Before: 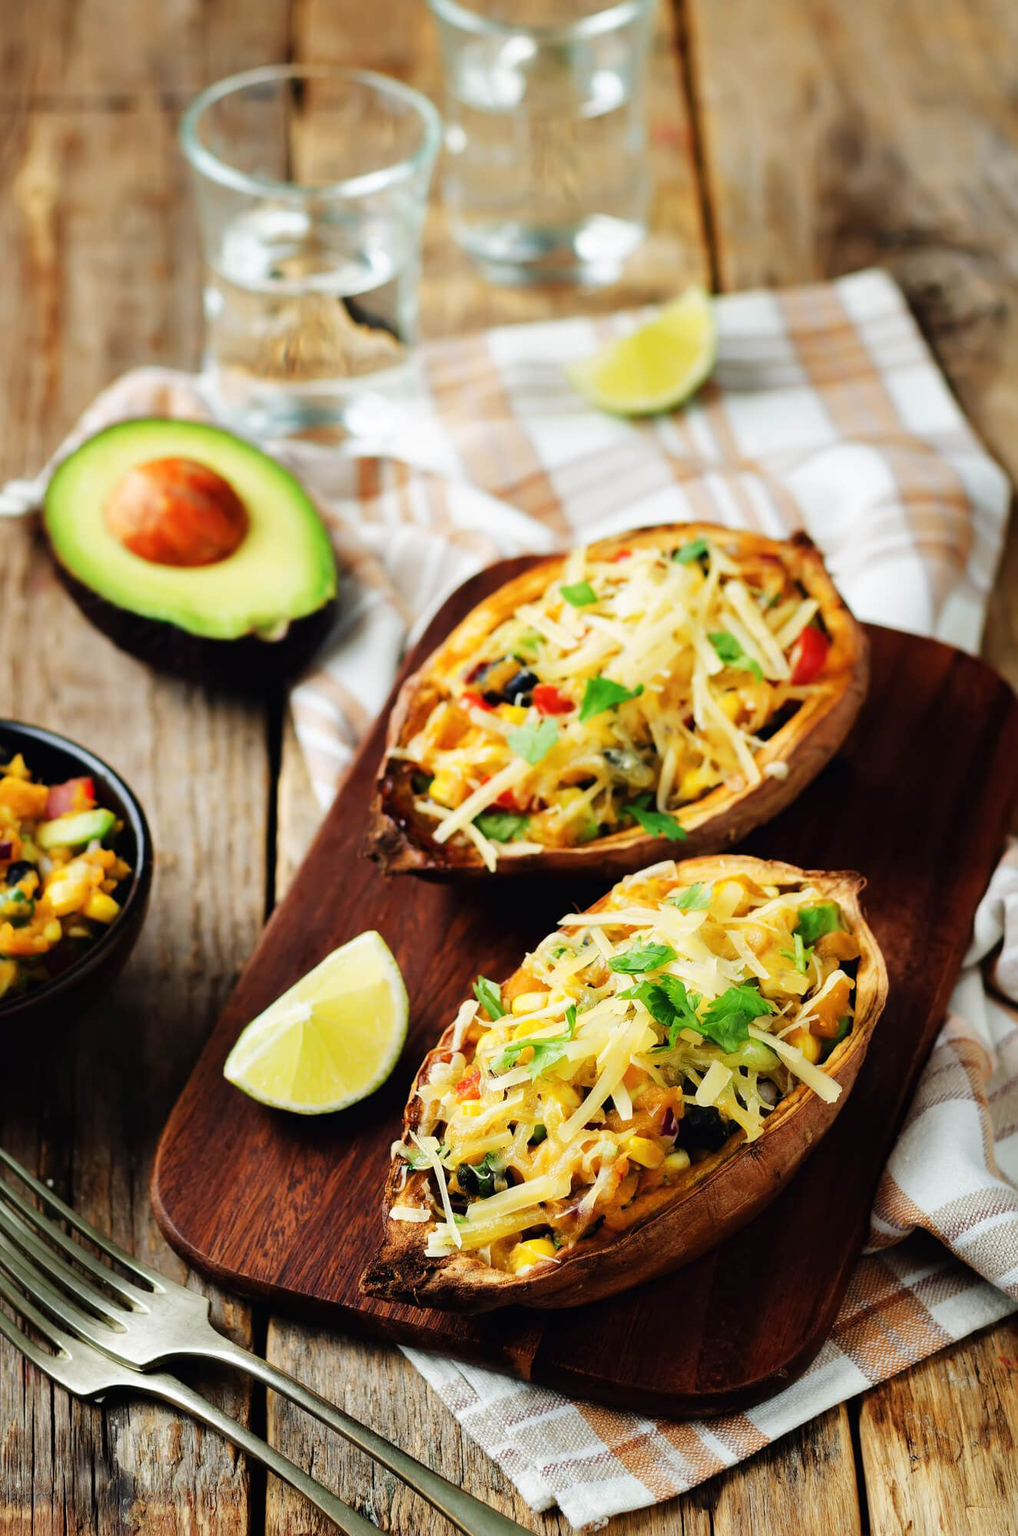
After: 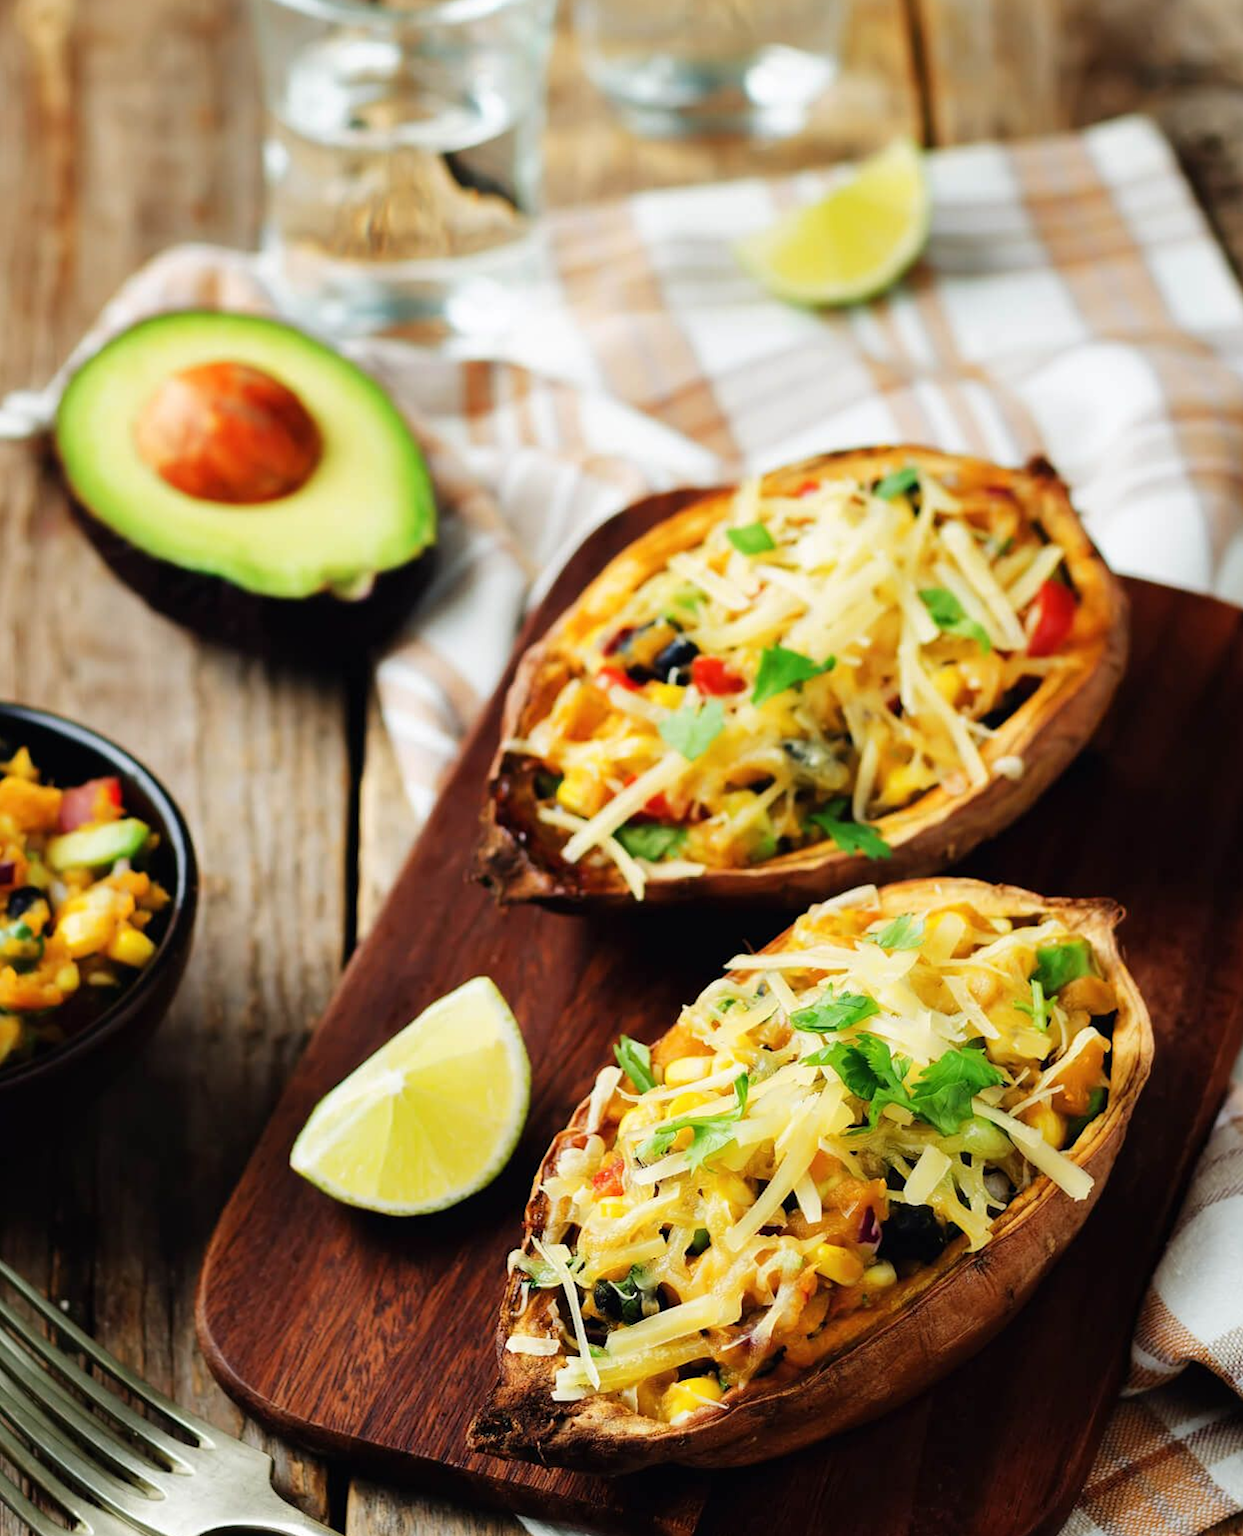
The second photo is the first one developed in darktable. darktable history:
crop and rotate: angle 0.059°, top 11.671%, right 5.817%, bottom 11.307%
